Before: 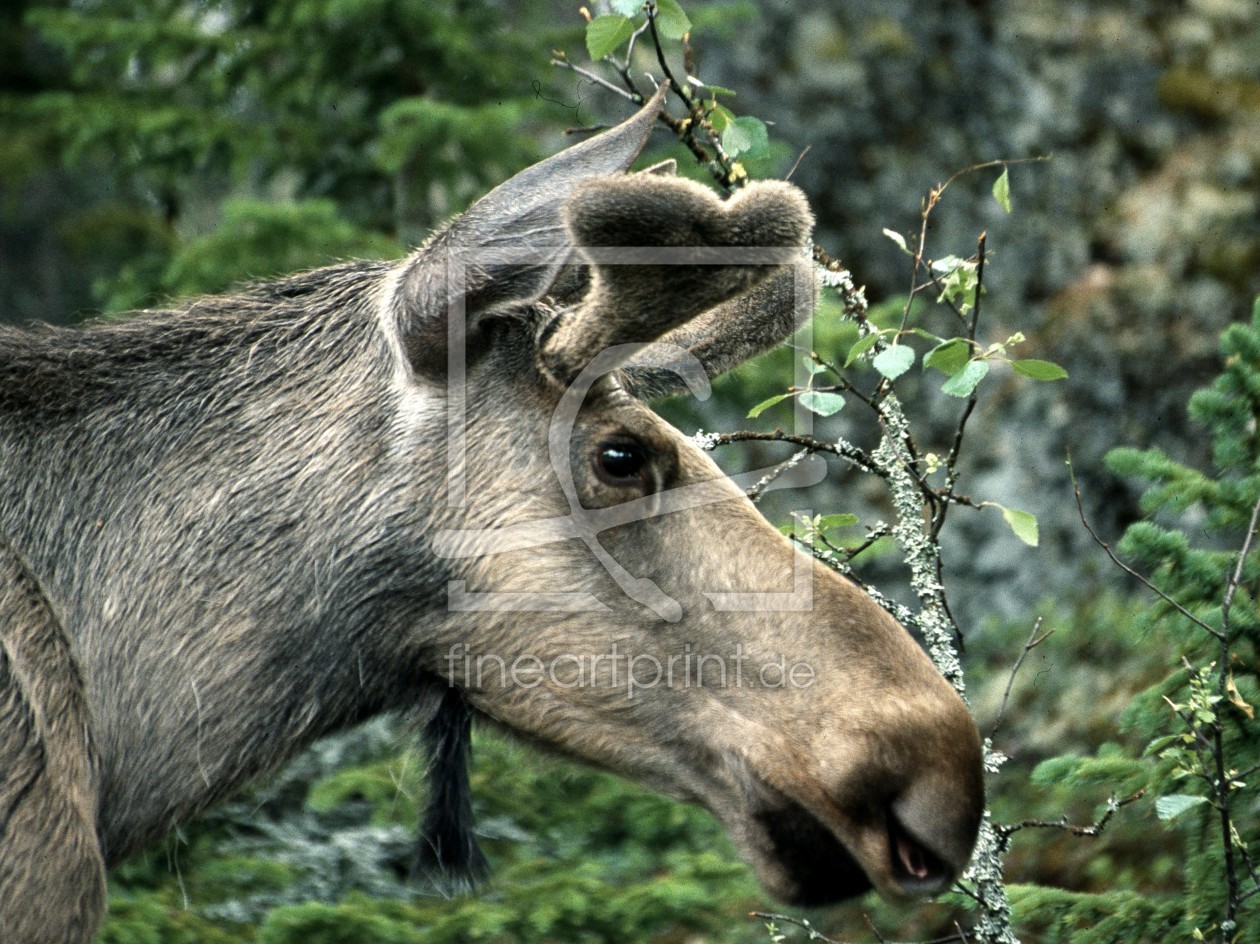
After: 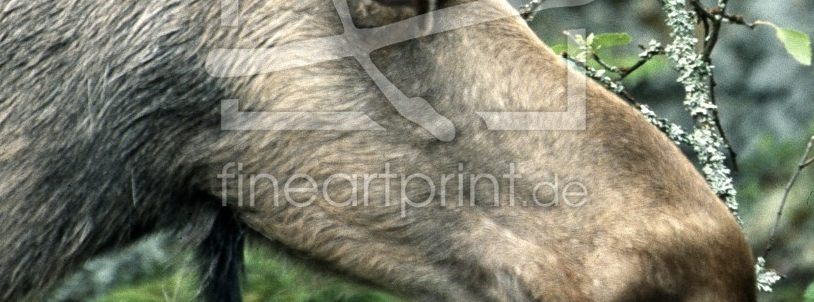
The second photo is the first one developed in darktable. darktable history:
crop: left 18.09%, top 51.057%, right 17.259%, bottom 16.877%
